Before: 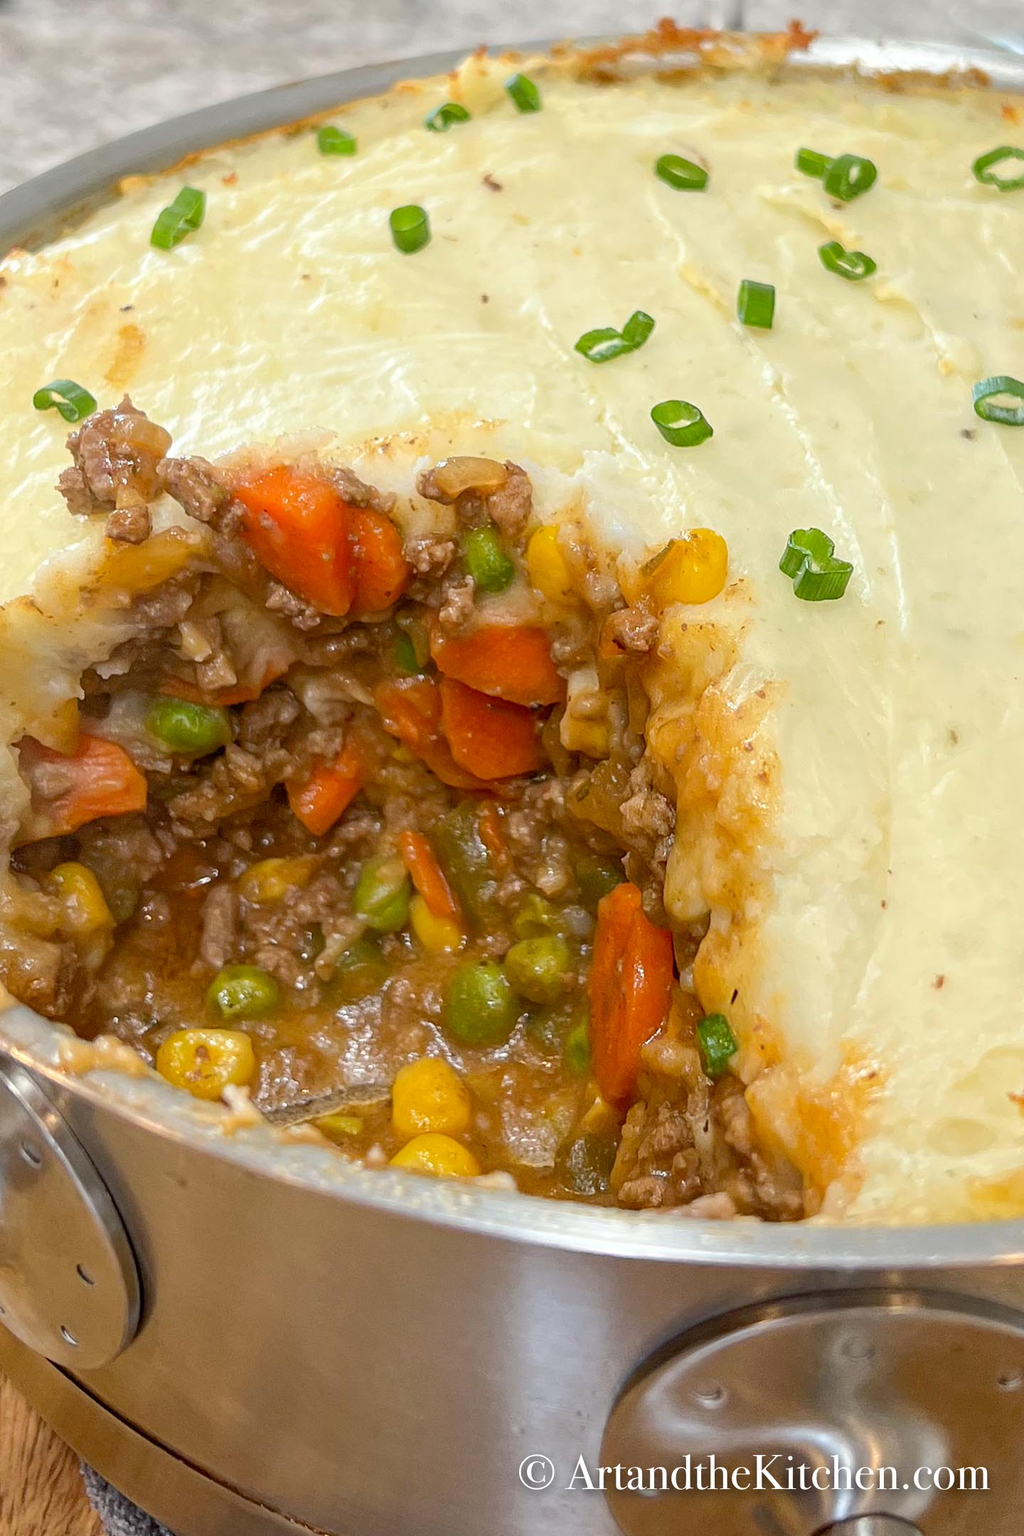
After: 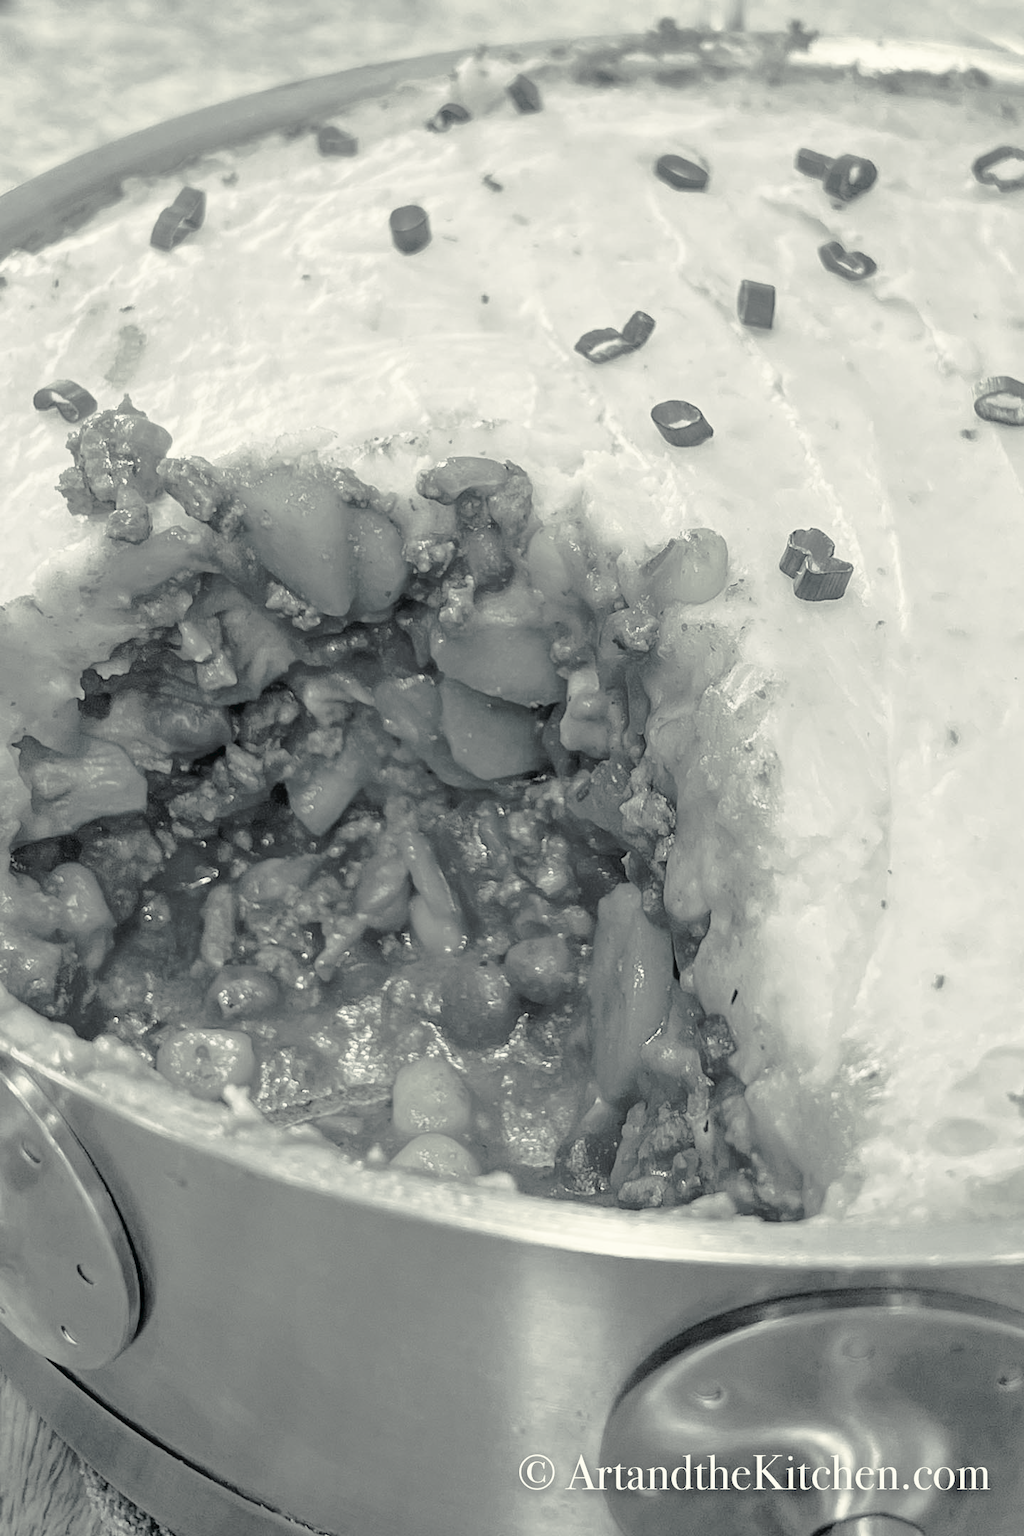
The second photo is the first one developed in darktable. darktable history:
tone curve: curves: ch0 [(0, 0) (0.003, 0.03) (0.011, 0.03) (0.025, 0.033) (0.044, 0.038) (0.069, 0.057) (0.1, 0.109) (0.136, 0.174) (0.177, 0.243) (0.224, 0.313) (0.277, 0.391) (0.335, 0.464) (0.399, 0.515) (0.468, 0.563) (0.543, 0.616) (0.623, 0.679) (0.709, 0.766) (0.801, 0.865) (0.898, 0.948) (1, 1)], preserve colors none
color look up table: target L [86, 92.85, 87.15, 78.81, 85.27, 74.44, 58.43, 49.98, 56.9, 50.44, 38.6, 51.09, 23.9, 200.14, 83.48, 66.51, 66.16, 58.51, 60.8, 54.81, 33.56, 56.98, 38.6, 30.66, 20.05, 12.28, 96.34, 91.46, 79.52, 85.37, 89.87, 72.49, 73.7, 54.97, 85.37, 63.61, 62, 59.96, 35.29, 40.93, 24.68, 12.45, 90.31, 81.23, 85.98, 82.76, 75.15, 41.44, 2.459], target a [-1.576, -2.468, -1.214, -2.141, -1.766, -2.388, -3.8, -2.487, -3.625, -3.166, -2.848, -3.144, -1.059, 0, -1.608, -3.205, -3.081, -3.419, -3.295, -3.394, -1.943, -3.239, -2.848, -1.615, -1.807, -0.684, -2.582, -2.856, -2.277, -1.263, -1.482, -2.8, -2.469, -2.848, -1.263, -3.033, -2.925, -3.949, -2.338, -3.041, -1.631, -1.394, -1.722, -2.336, -1.718, -1.61, -2.541, -3.34, -2.412], target b [5.978, 10.87, 6.088, 5.086, 6.963, 4.574, 3.696, 1.438, 2.664, 2.064, -0.264, 2.137, -0.834, 0, 6.326, 4.541, 4.021, 3.83, 3.691, 2.75, -0.675, 2.785, -0.264, -0.639, -0.651, -0.748, 12.62, 9.689, 5.169, 6.596, 8.201, 4.403, 5.086, 2.125, 6.596, 3.172, 3.069, 4.232, -0.163, 0.778, -1.03, -0.509, 8.324, 5.85, 6.68, 6.337, 4.615, 0.669, -0.667], num patches 49
